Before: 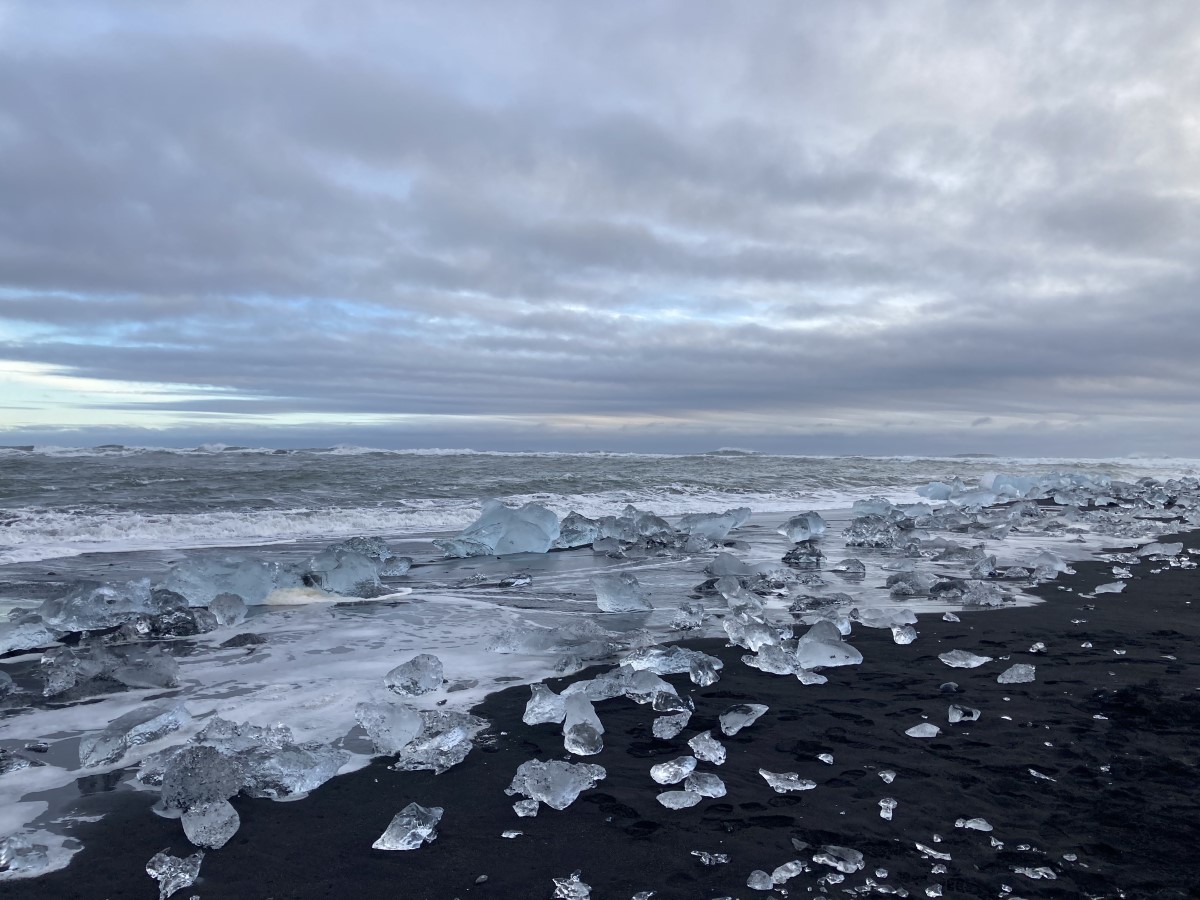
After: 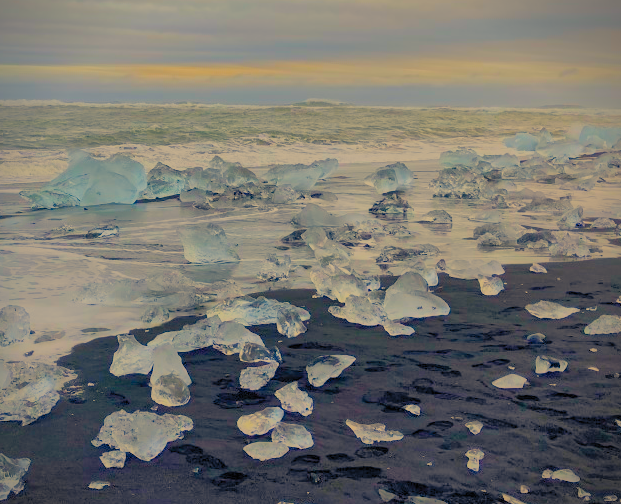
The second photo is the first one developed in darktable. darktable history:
vignetting: fall-off start 92.6%, brightness -0.52, saturation -0.51, center (-0.012, 0)
crop: left 34.479%, top 38.822%, right 13.718%, bottom 5.172%
color balance rgb: perceptual saturation grading › global saturation 100%
filmic rgb: white relative exposure 8 EV, threshold 3 EV, hardness 2.44, latitude 10.07%, contrast 0.72, highlights saturation mix 10%, shadows ↔ highlights balance 1.38%, color science v4 (2020), enable highlight reconstruction true
white balance: red 1.123, blue 0.83
shadows and highlights: shadows 60, highlights -60
exposure: exposure 0.74 EV, compensate highlight preservation false
